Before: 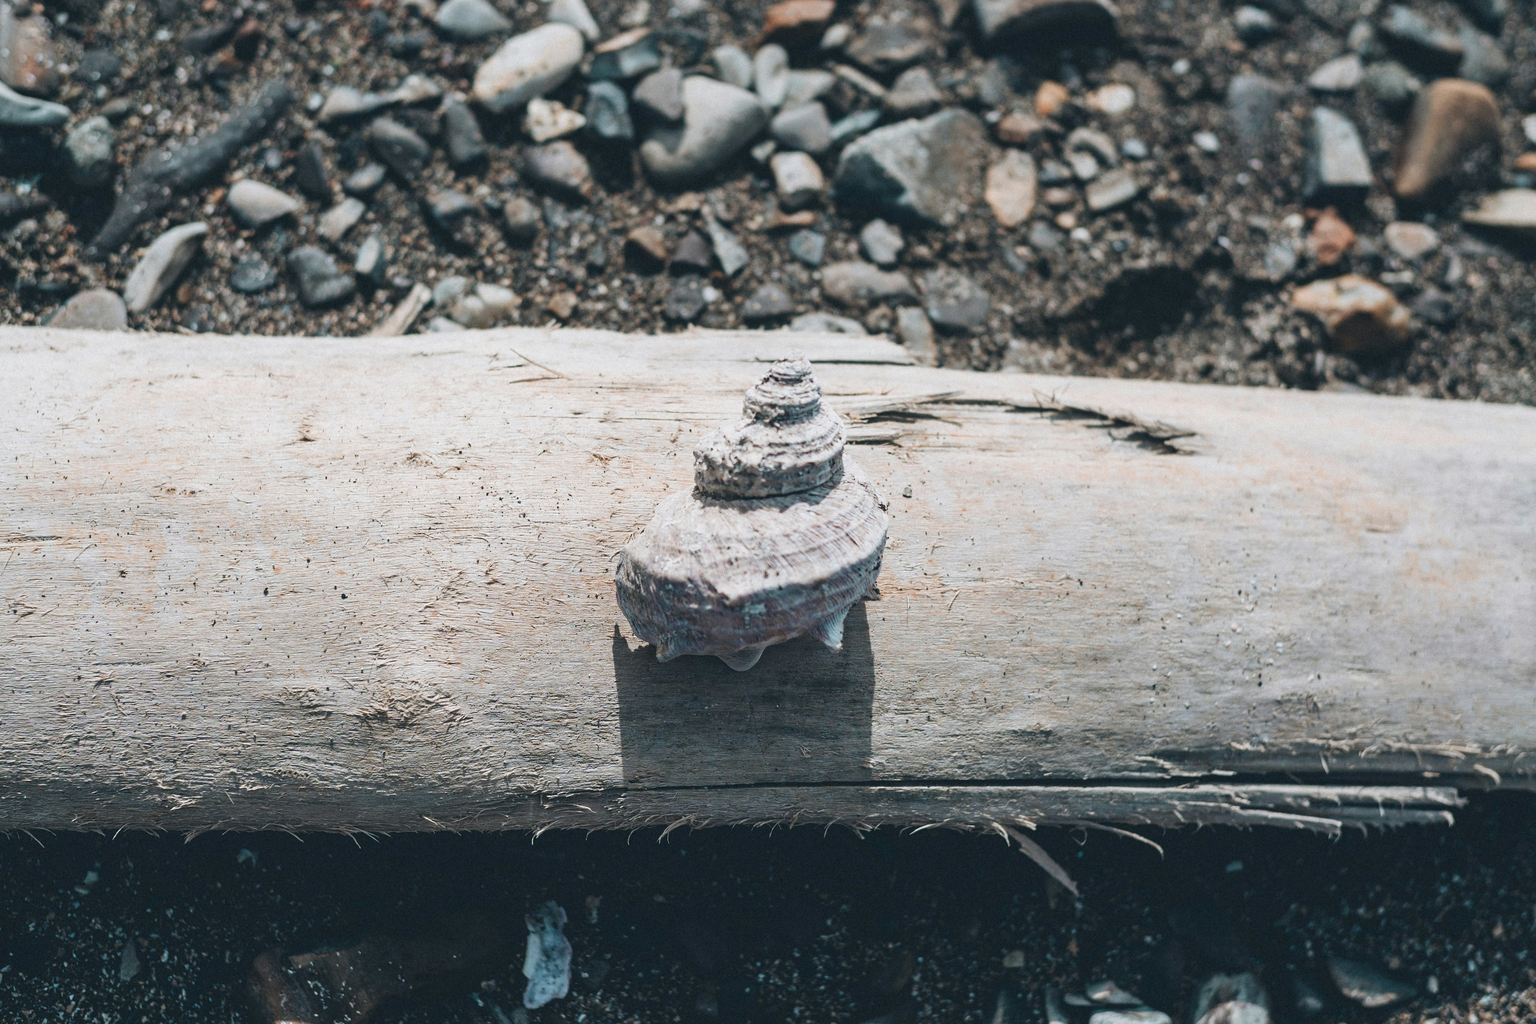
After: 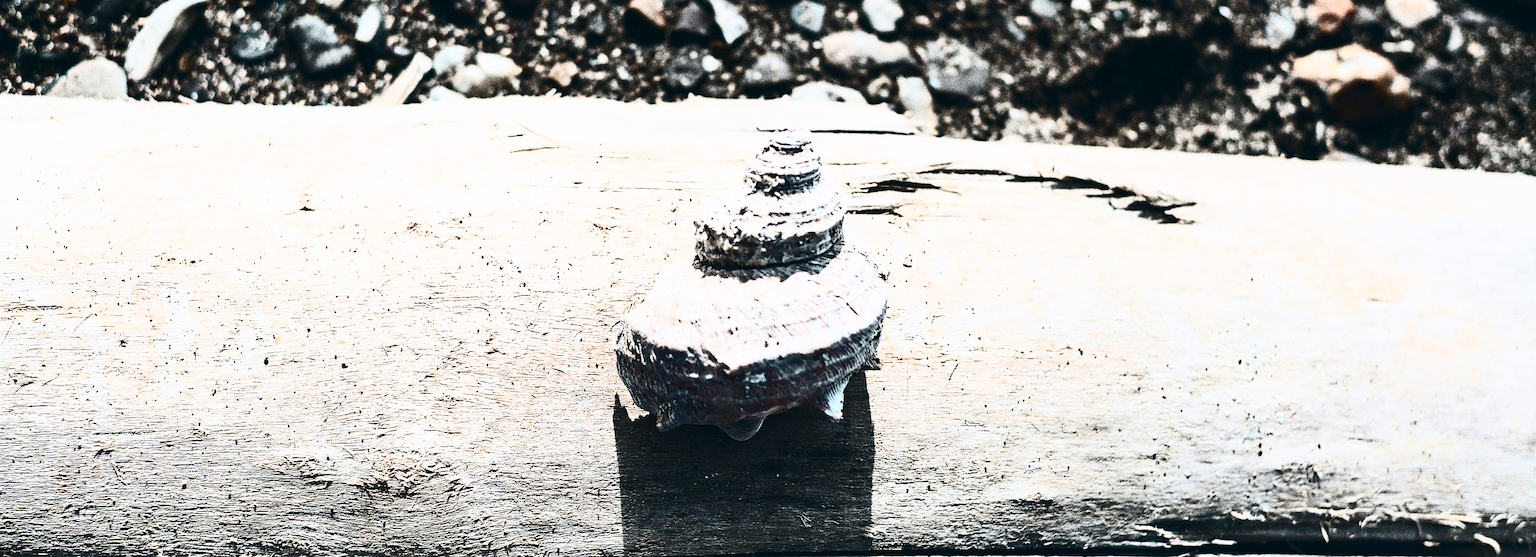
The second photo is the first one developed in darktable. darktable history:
sharpen: on, module defaults
crop and rotate: top 22.559%, bottom 23.008%
contrast brightness saturation: contrast 0.941, brightness 0.197
